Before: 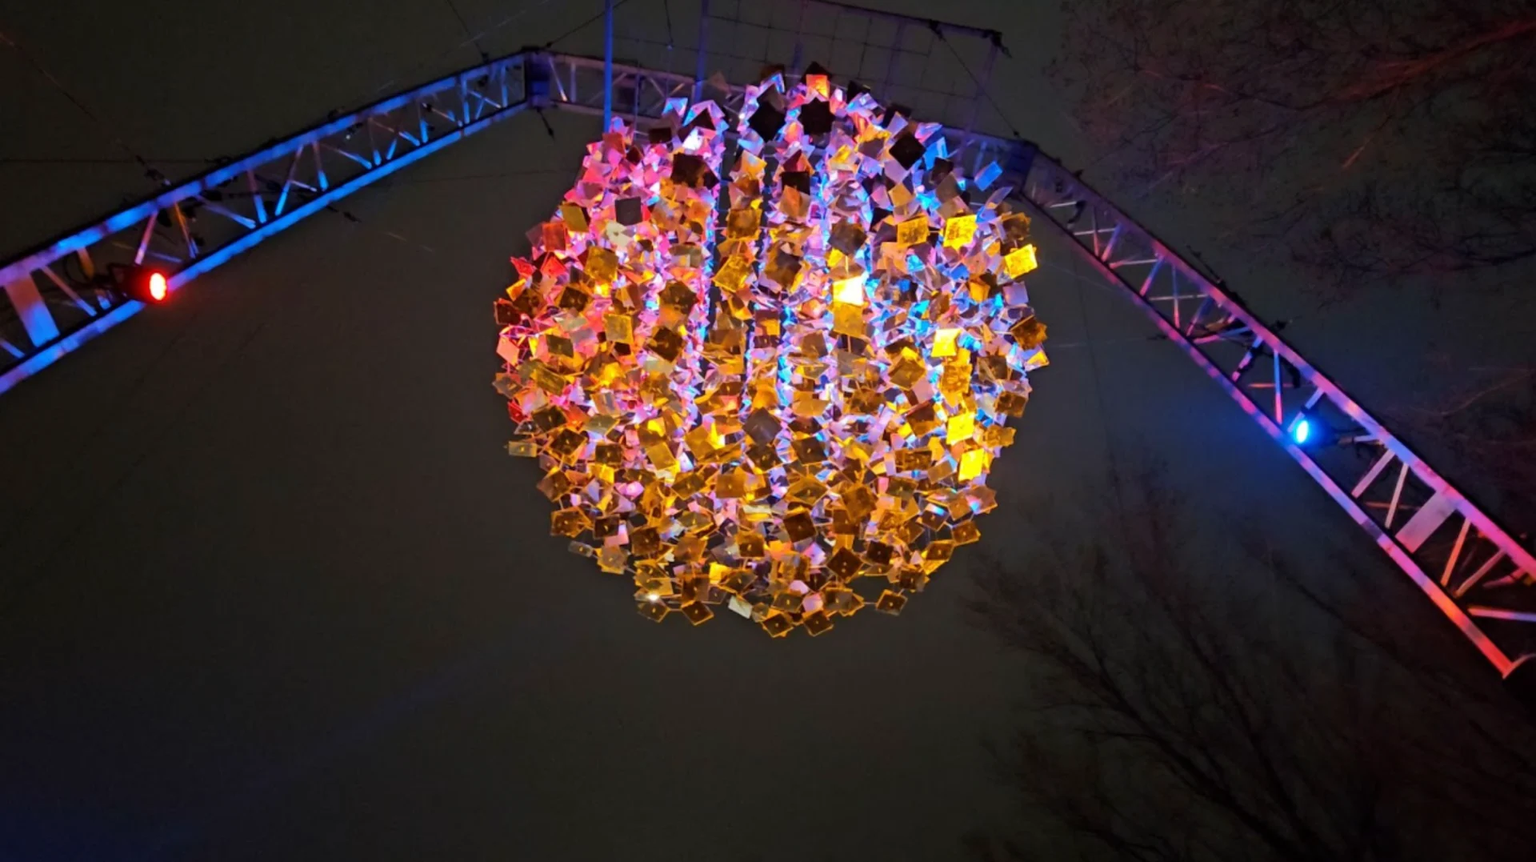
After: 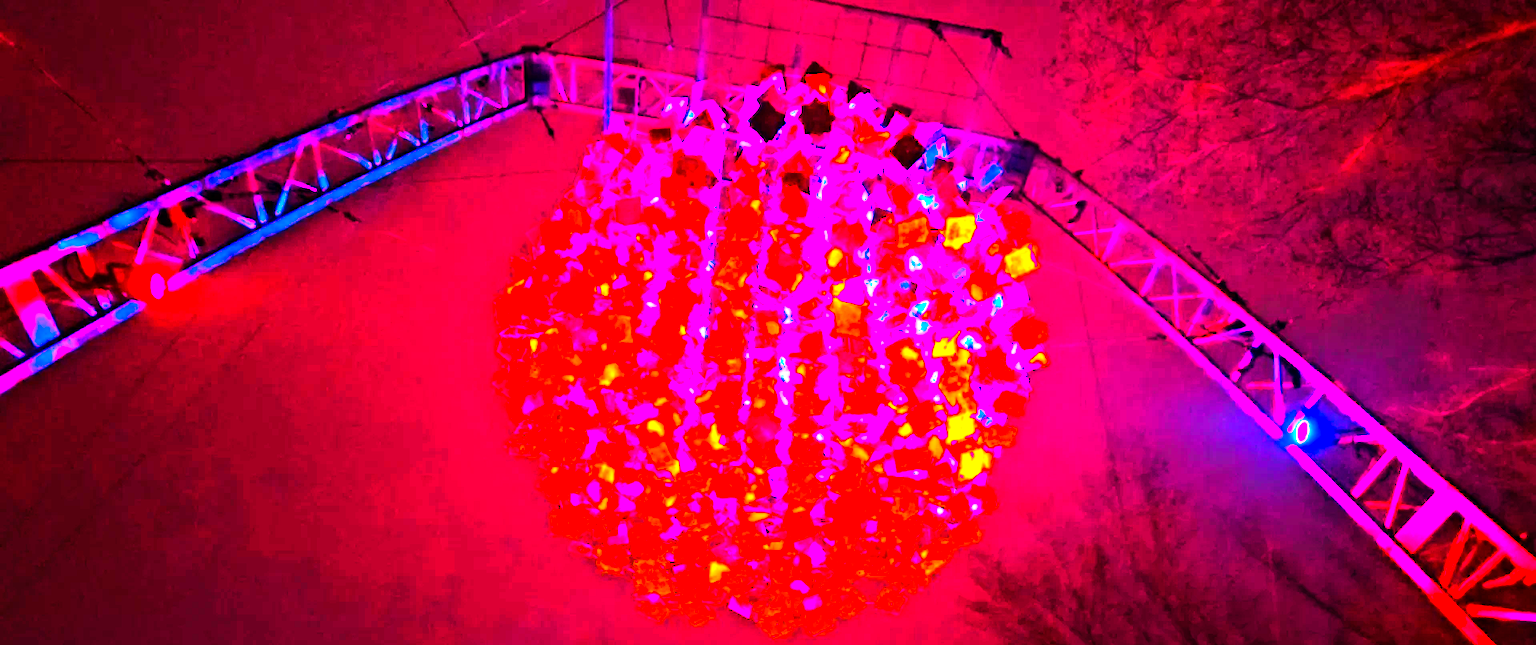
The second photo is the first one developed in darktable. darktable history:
white balance: red 4.26, blue 1.802
crop: bottom 24.988%
tone equalizer: -8 EV -1.08 EV, -7 EV -1.01 EV, -6 EV -0.867 EV, -5 EV -0.578 EV, -3 EV 0.578 EV, -2 EV 0.867 EV, -1 EV 1.01 EV, +0 EV 1.08 EV, edges refinement/feathering 500, mask exposure compensation -1.57 EV, preserve details no
color balance rgb: perceptual saturation grading › global saturation 20%, global vibrance 20%
